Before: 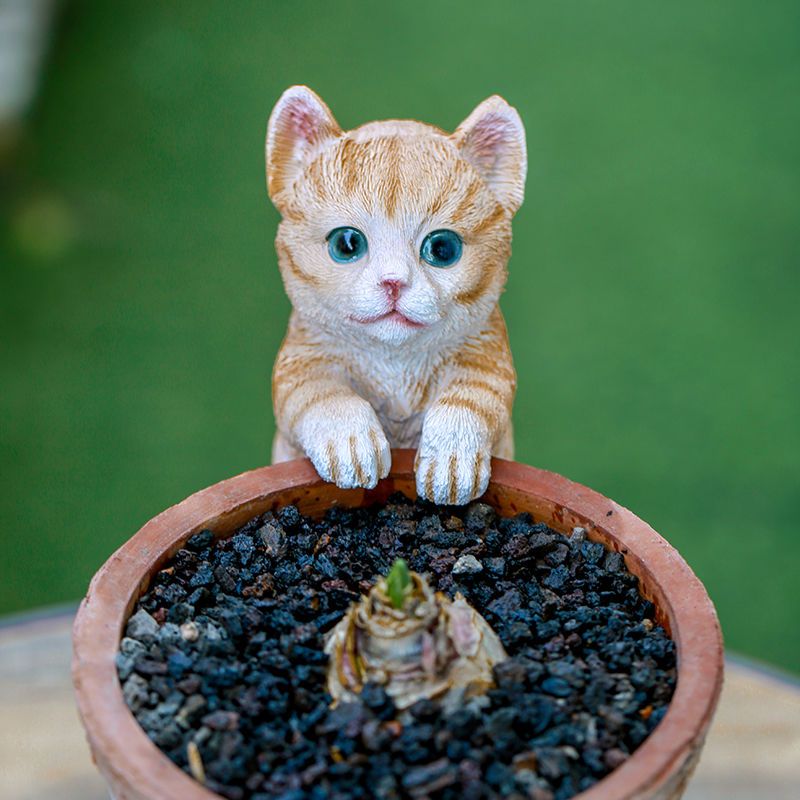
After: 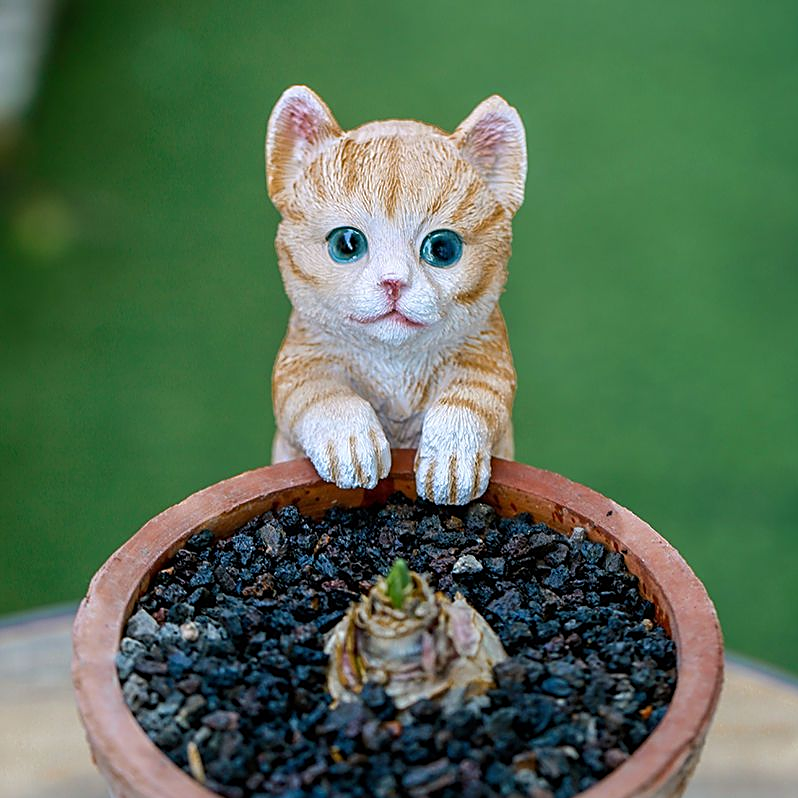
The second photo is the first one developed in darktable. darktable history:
crop: top 0.05%, bottom 0.098%
sharpen: on, module defaults
